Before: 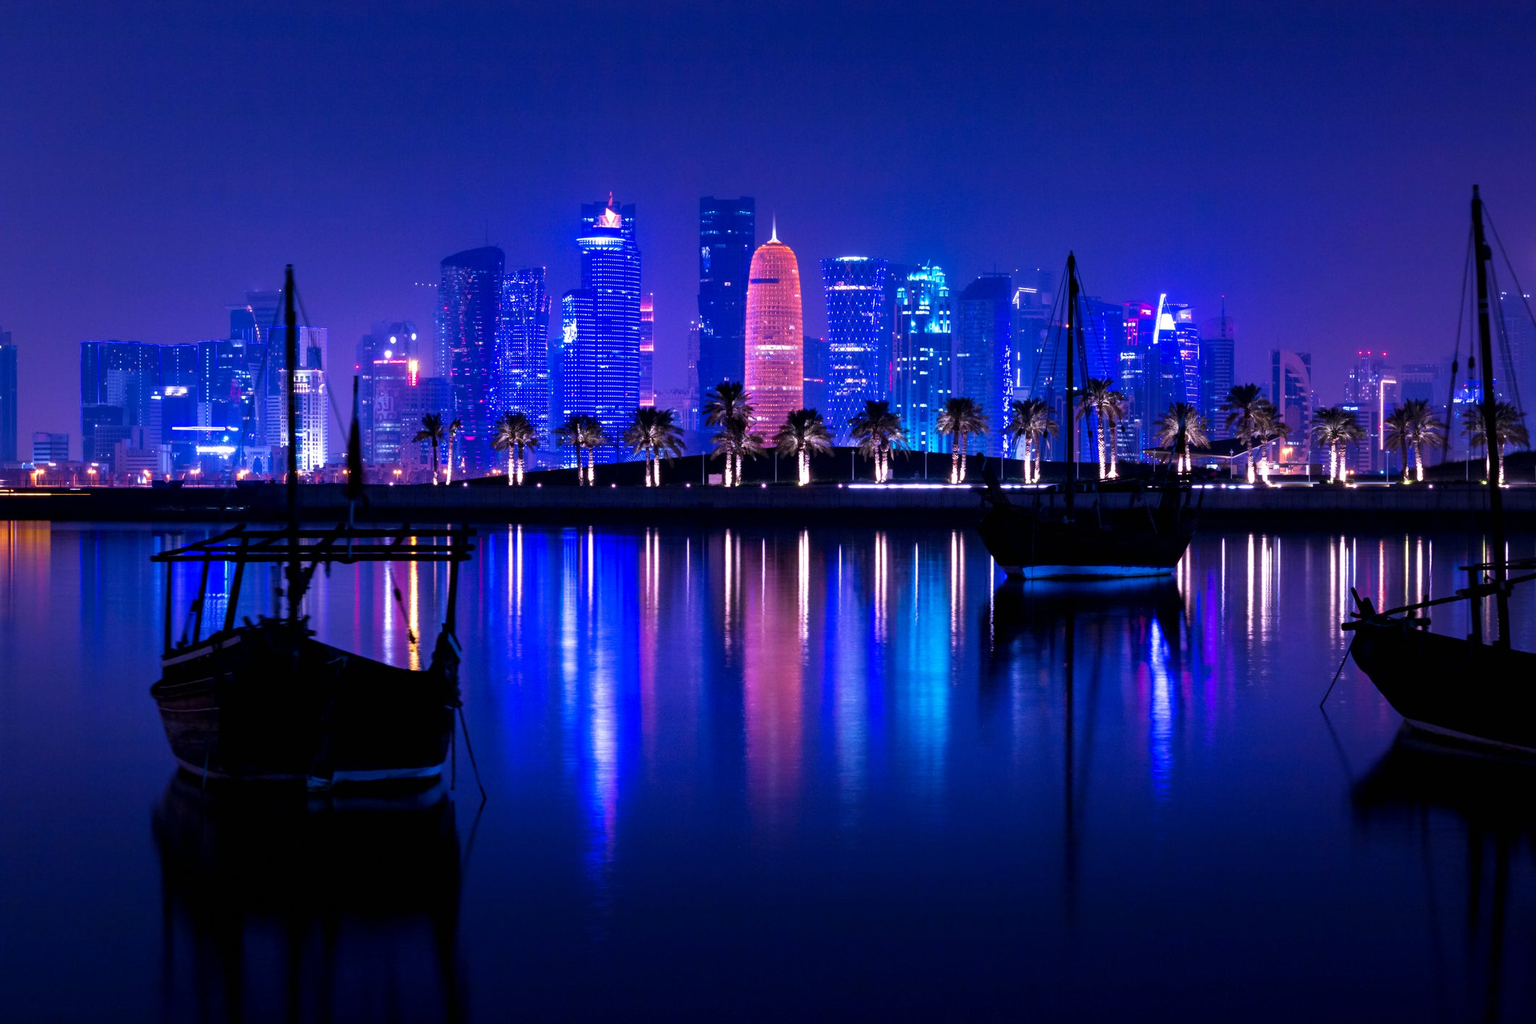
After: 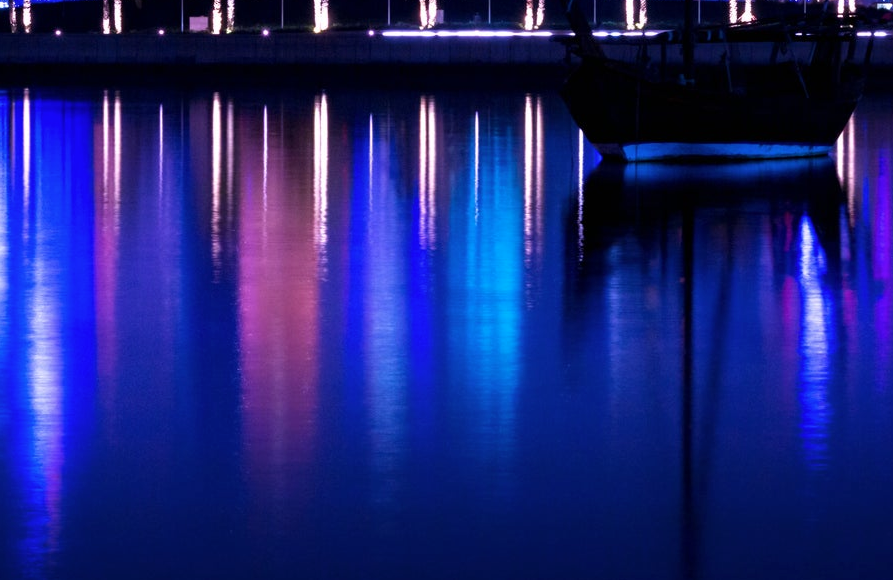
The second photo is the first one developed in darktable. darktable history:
color zones: curves: ch1 [(0.077, 0.436) (0.25, 0.5) (0.75, 0.5)]
crop: left 37.221%, top 45.169%, right 20.63%, bottom 13.777%
